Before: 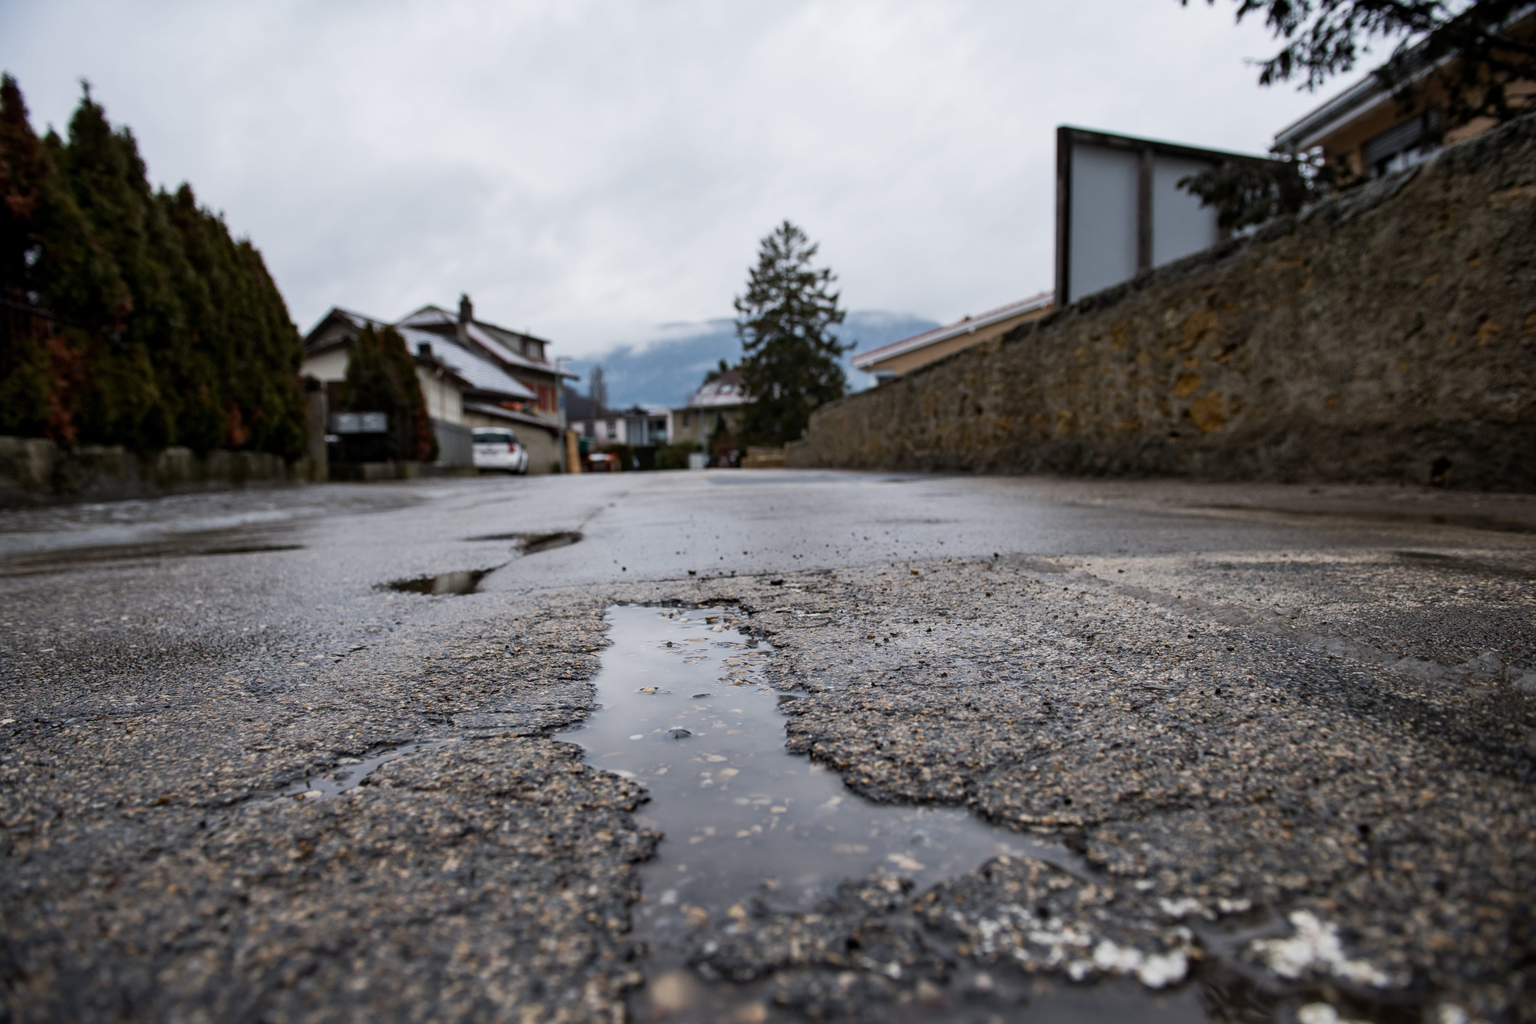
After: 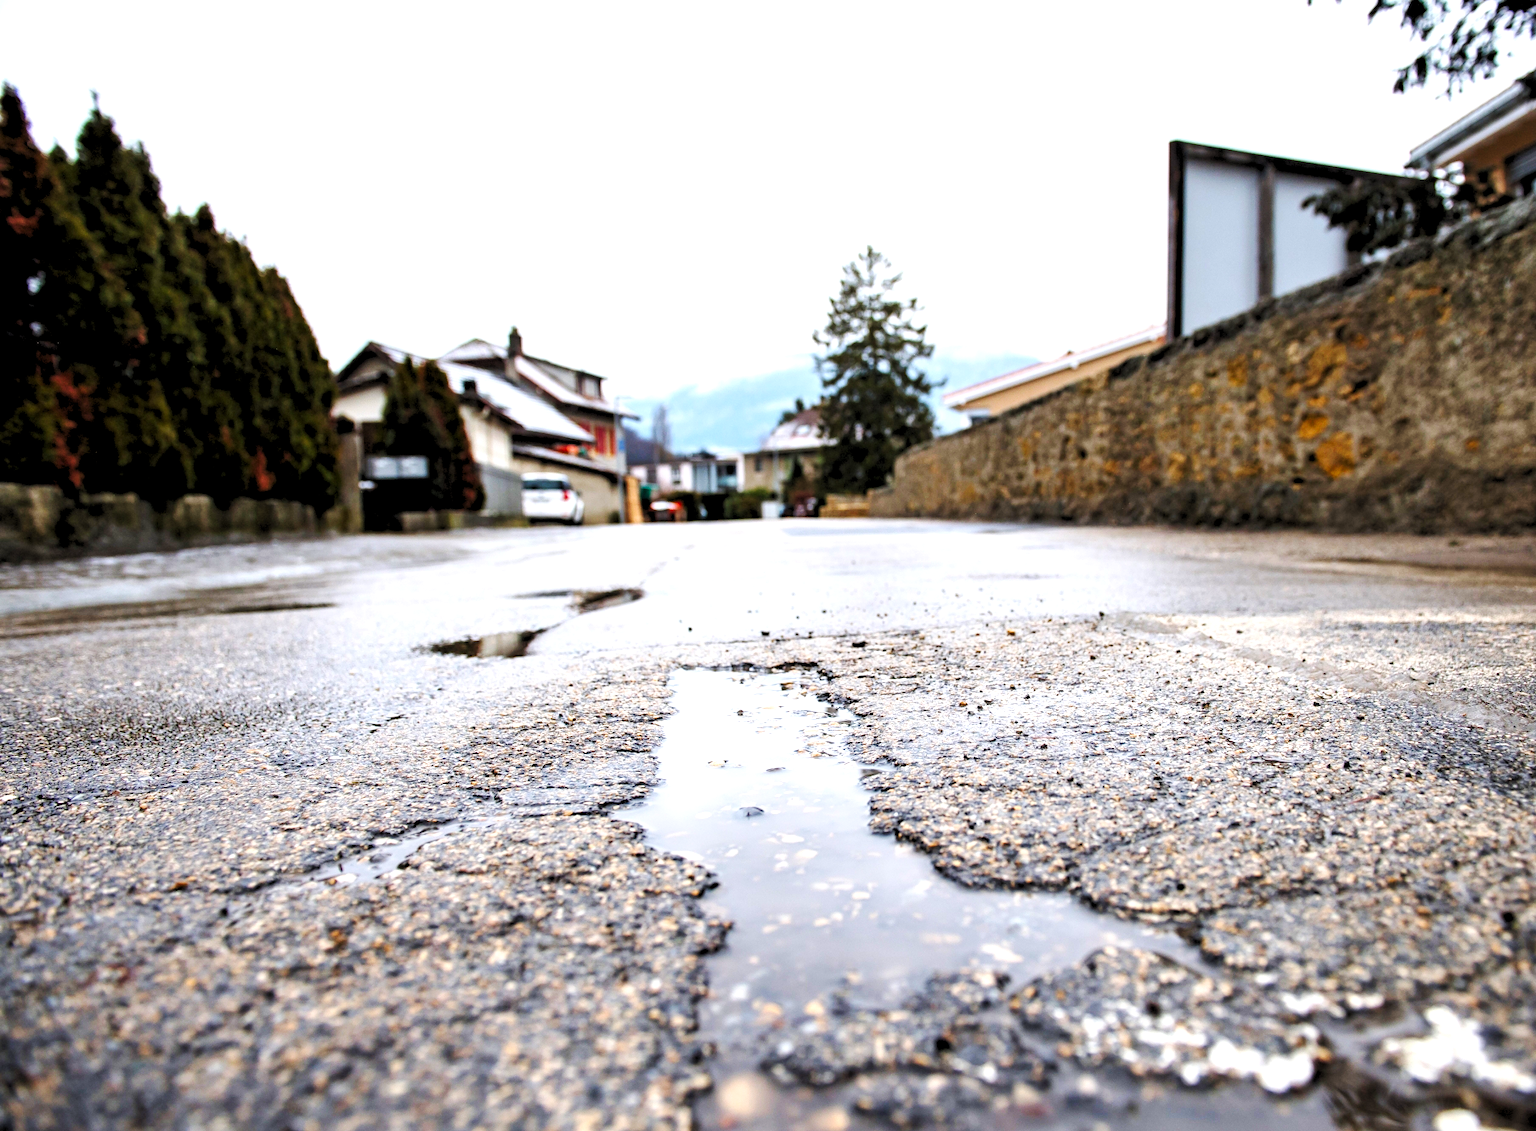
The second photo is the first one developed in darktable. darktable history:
crop: right 9.509%, bottom 0.031%
levels: levels [0.036, 0.364, 0.827]
base curve: curves: ch0 [(0, 0) (0.028, 0.03) (0.121, 0.232) (0.46, 0.748) (0.859, 0.968) (1, 1)], preserve colors none
